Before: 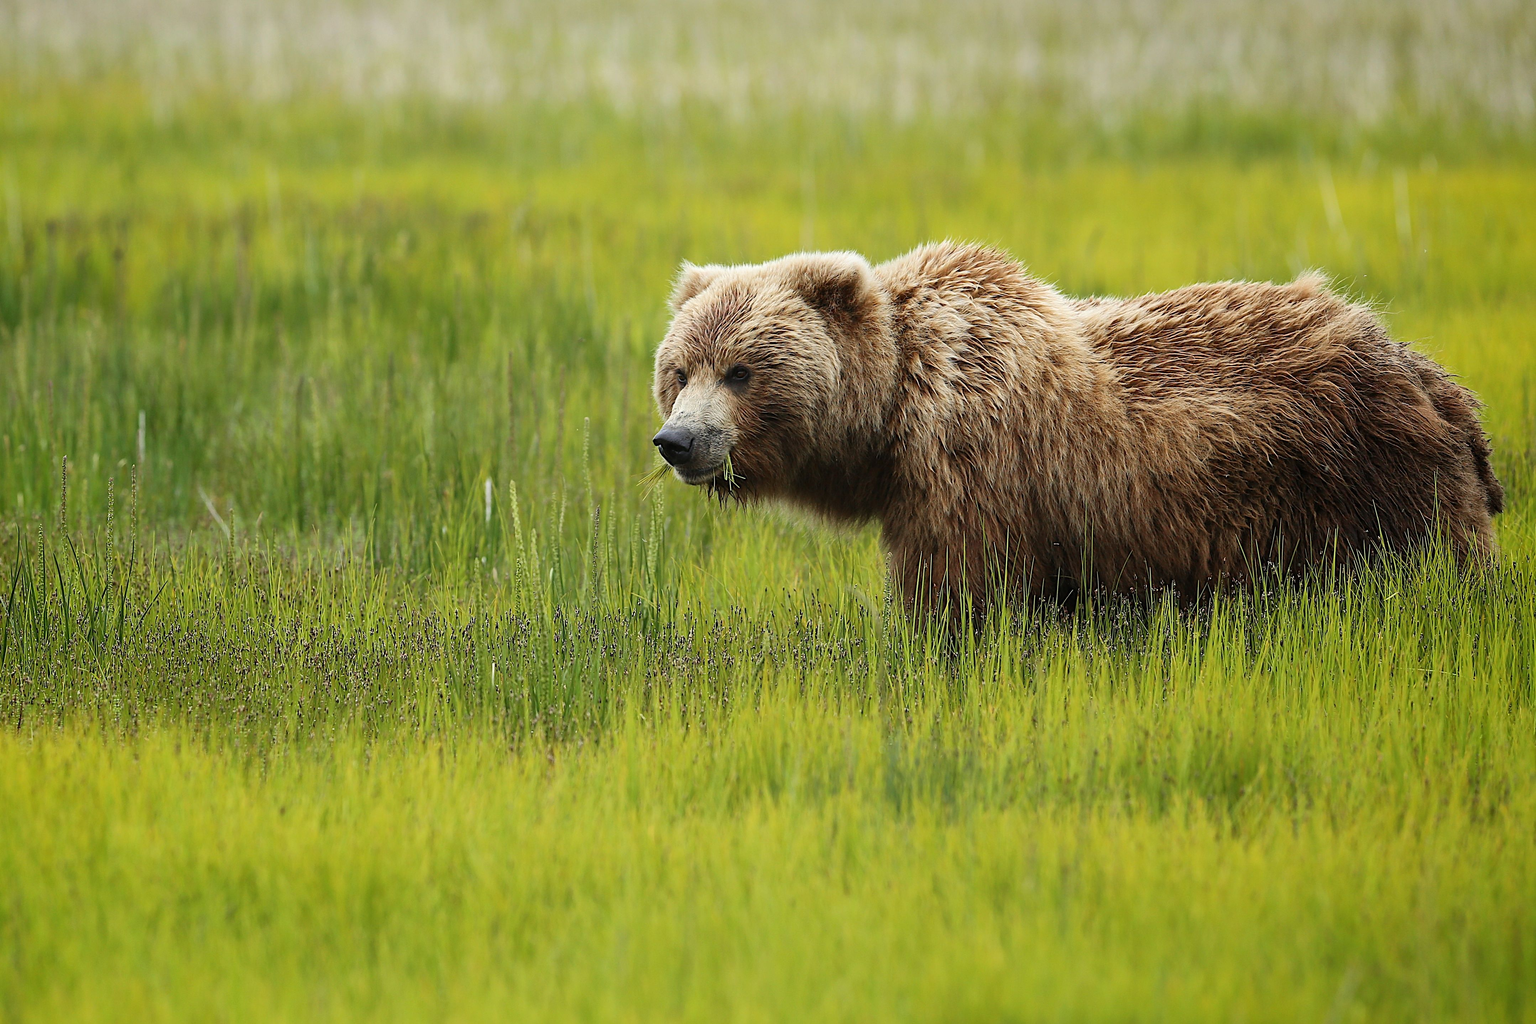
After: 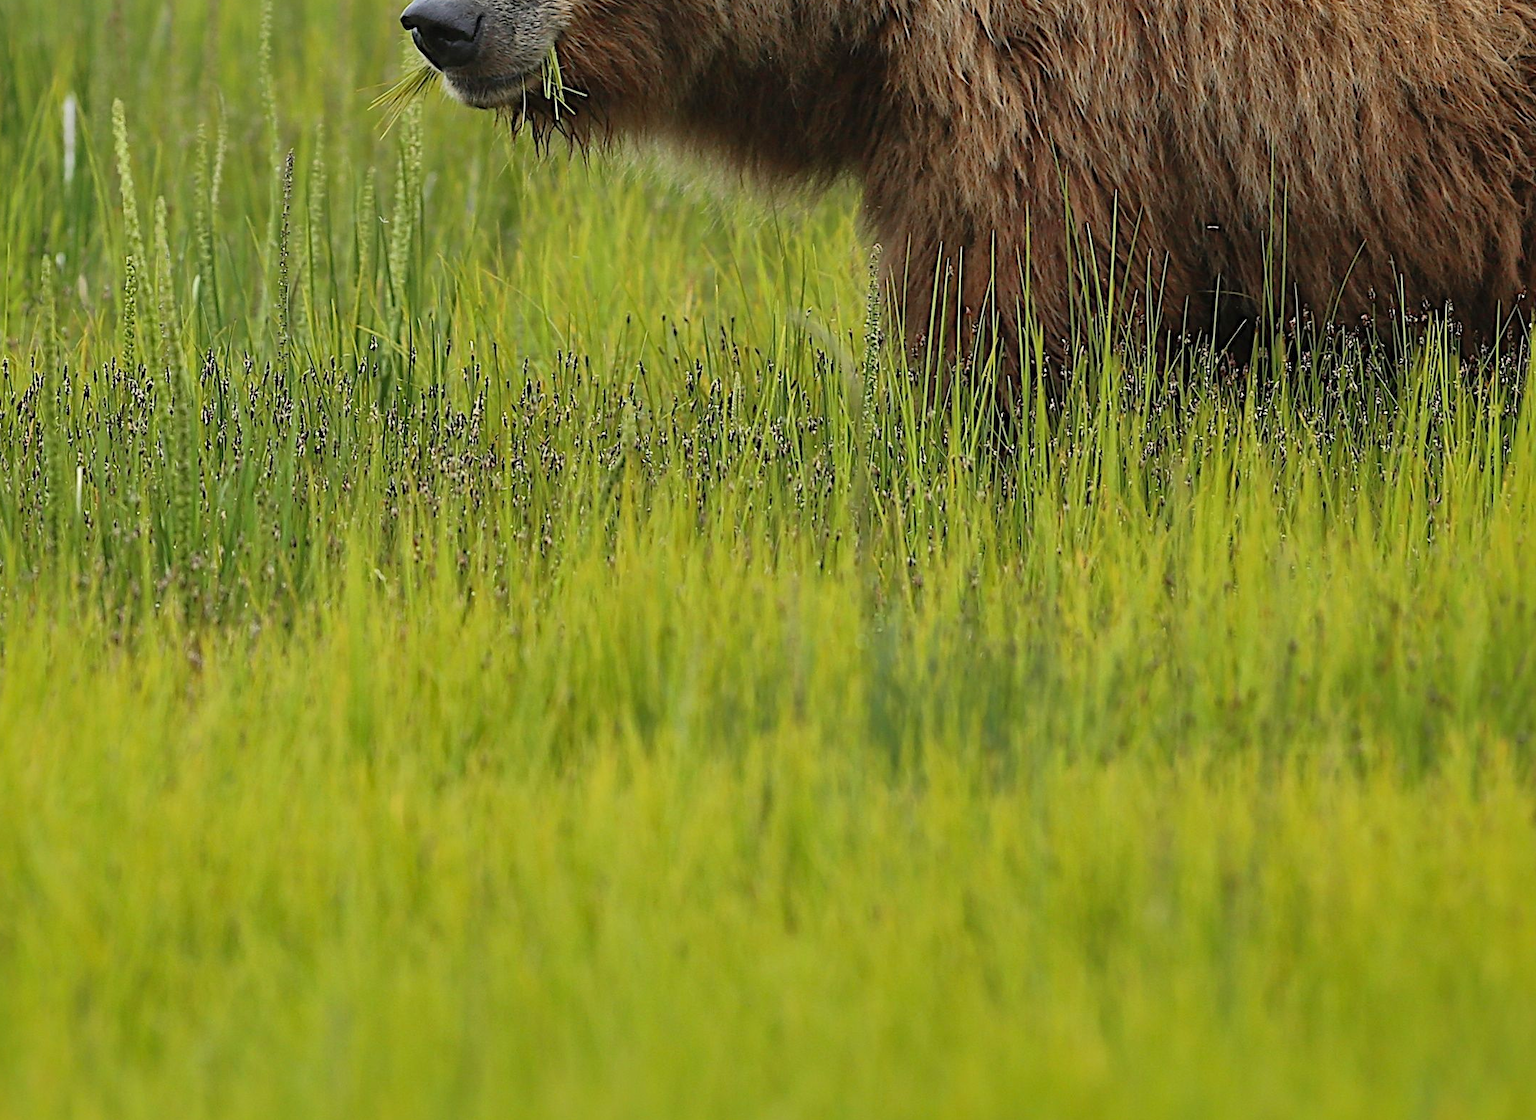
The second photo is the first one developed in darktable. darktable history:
crop: left 29.57%, top 42.128%, right 20.744%, bottom 3.512%
color zones: curves: ch0 [(0, 0.5) (0.143, 0.5) (0.286, 0.5) (0.429, 0.5) (0.571, 0.5) (0.714, 0.476) (0.857, 0.5) (1, 0.5)]; ch2 [(0, 0.5) (0.143, 0.5) (0.286, 0.5) (0.429, 0.5) (0.571, 0.5) (0.714, 0.487) (0.857, 0.5) (1, 0.5)]
shadows and highlights: on, module defaults
